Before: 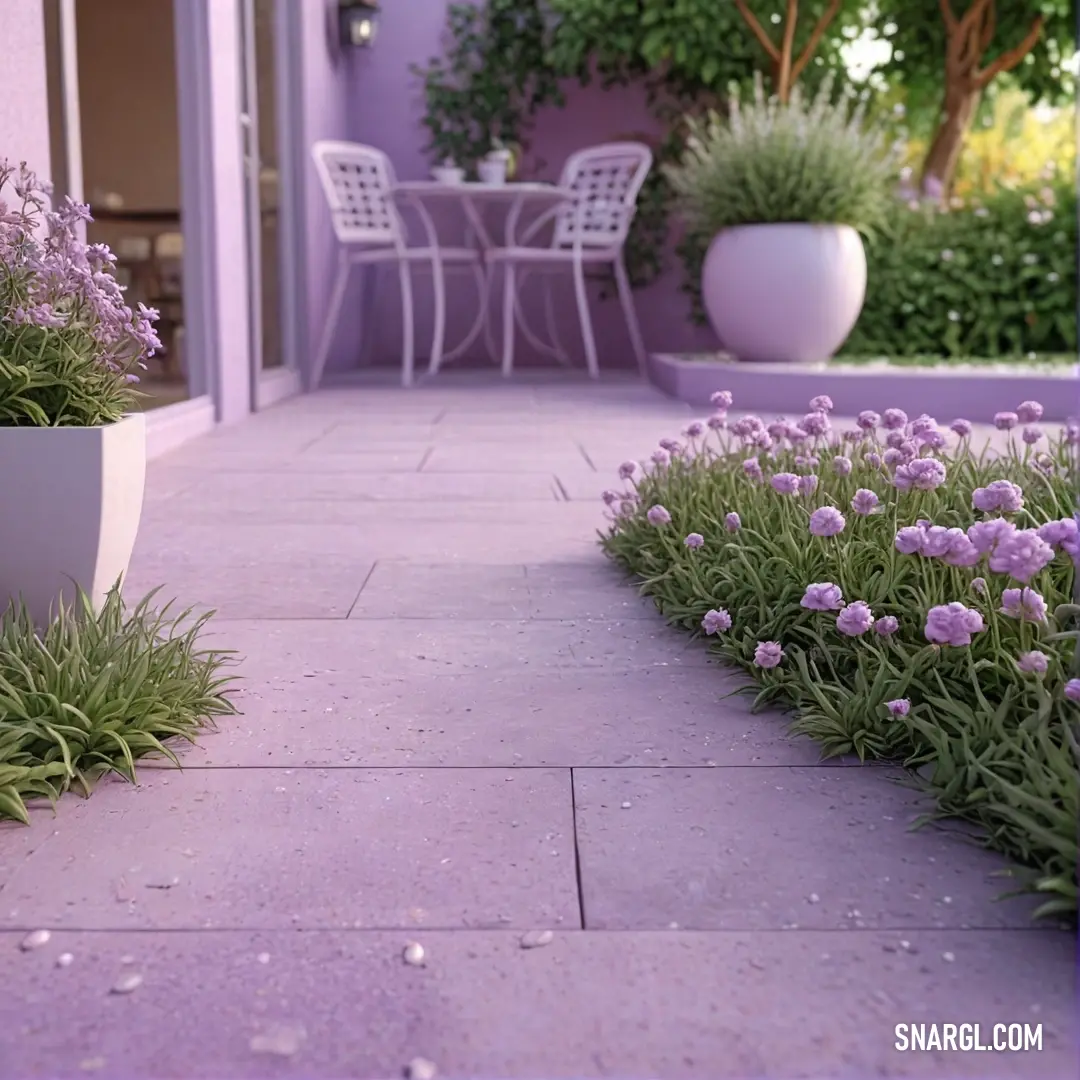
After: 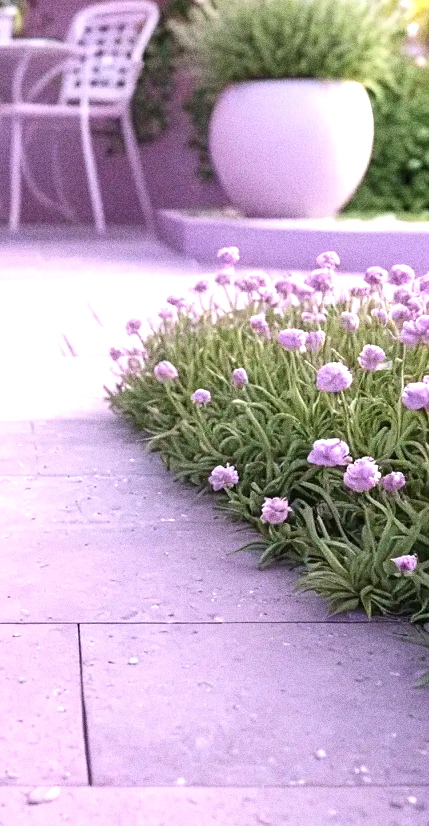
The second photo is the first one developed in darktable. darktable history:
crop: left 45.721%, top 13.393%, right 14.118%, bottom 10.01%
grain: coarseness 0.09 ISO, strength 40%
exposure: black level correction 0, exposure 1.2 EV, compensate highlight preservation false
